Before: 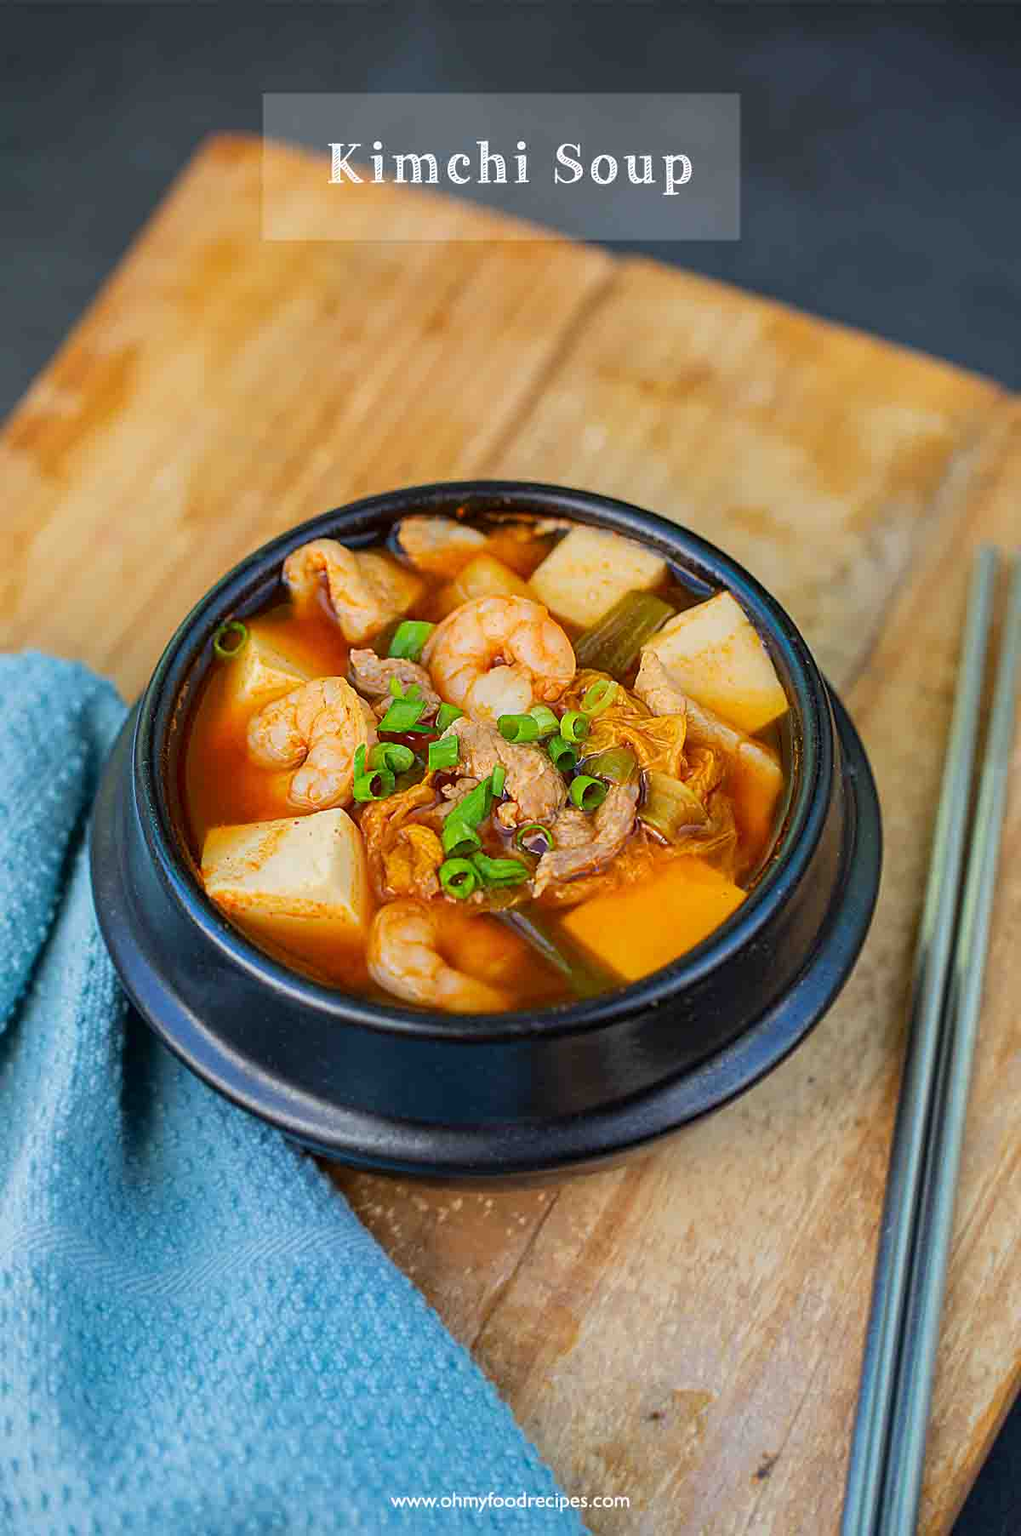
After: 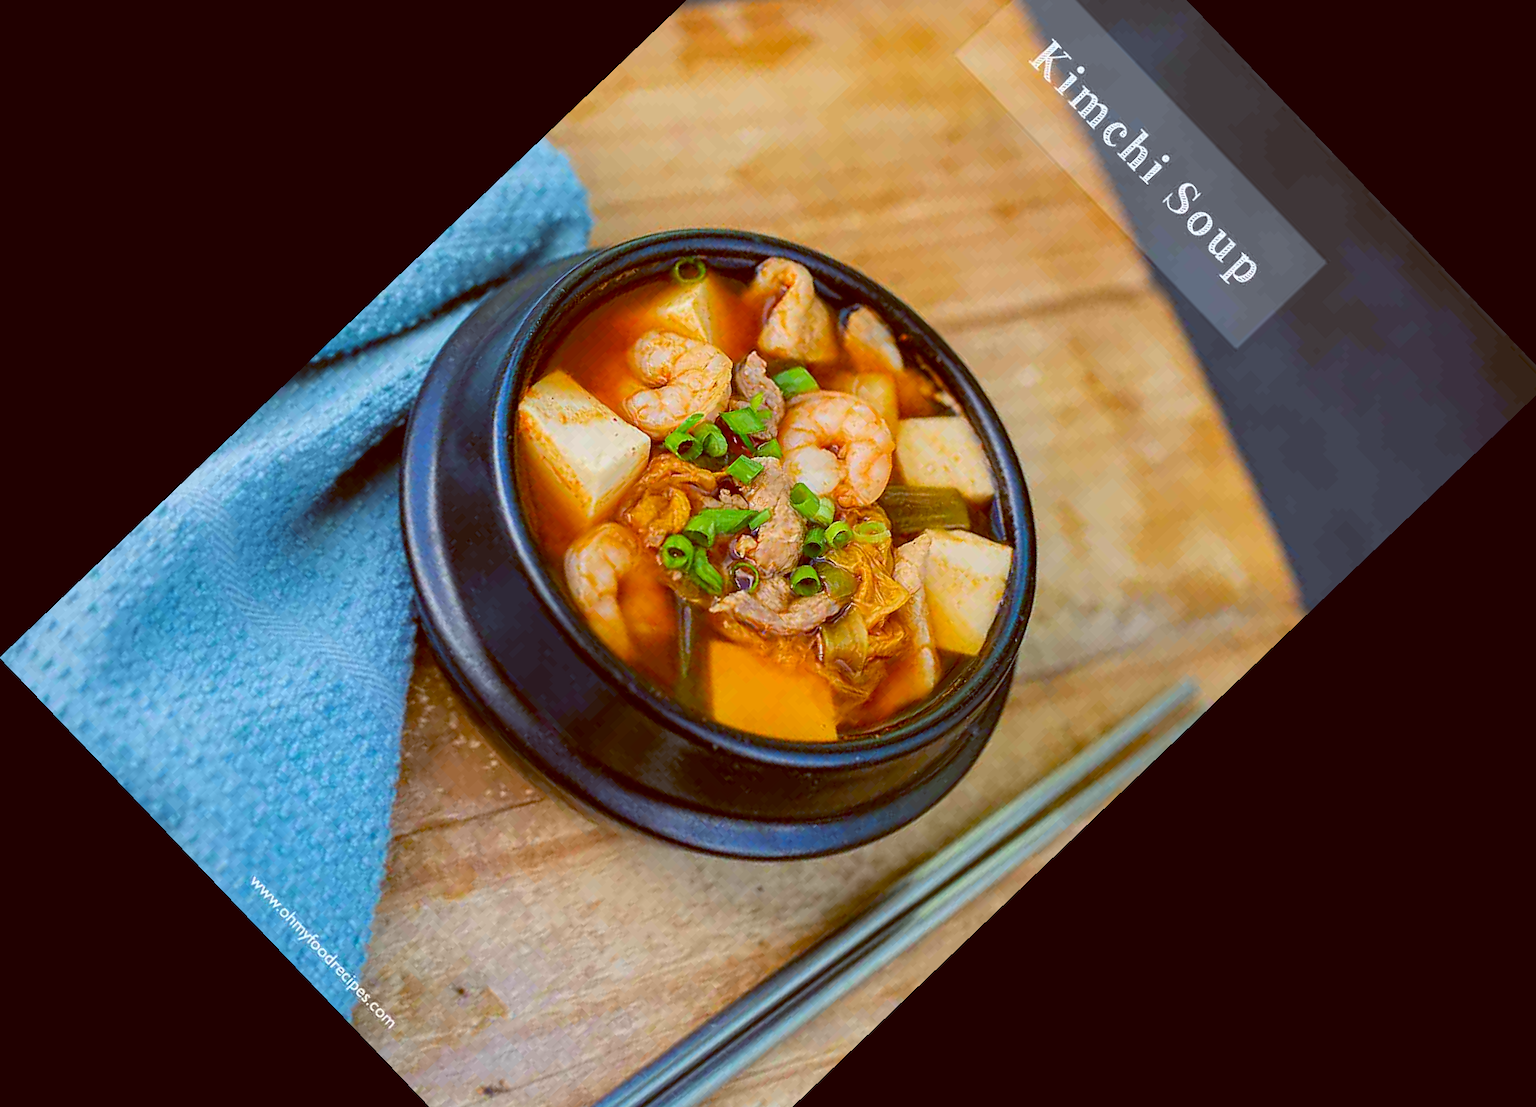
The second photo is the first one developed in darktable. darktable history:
crop and rotate: angle -46.26°, top 16.234%, right 0.912%, bottom 11.704%
color balance: lift [1, 1.015, 1.004, 0.985], gamma [1, 0.958, 0.971, 1.042], gain [1, 0.956, 0.977, 1.044]
